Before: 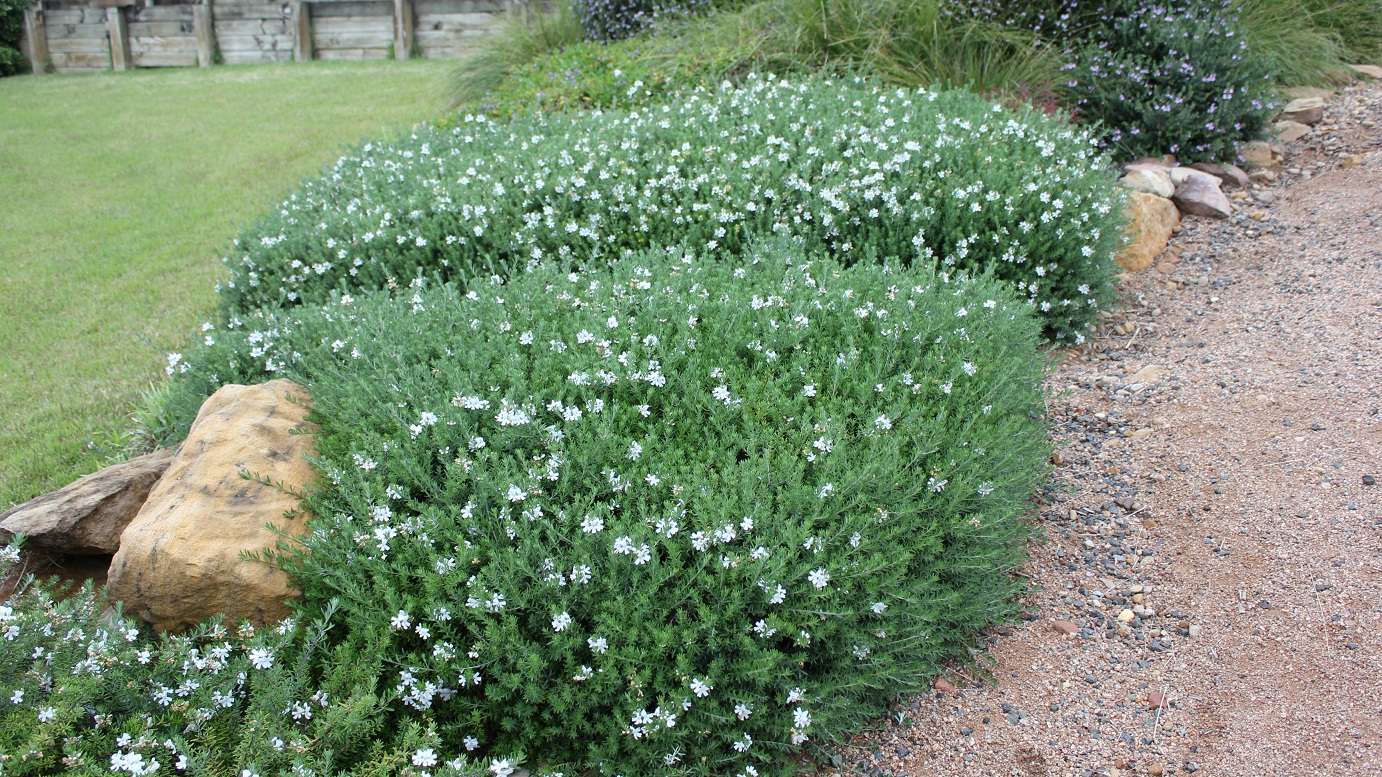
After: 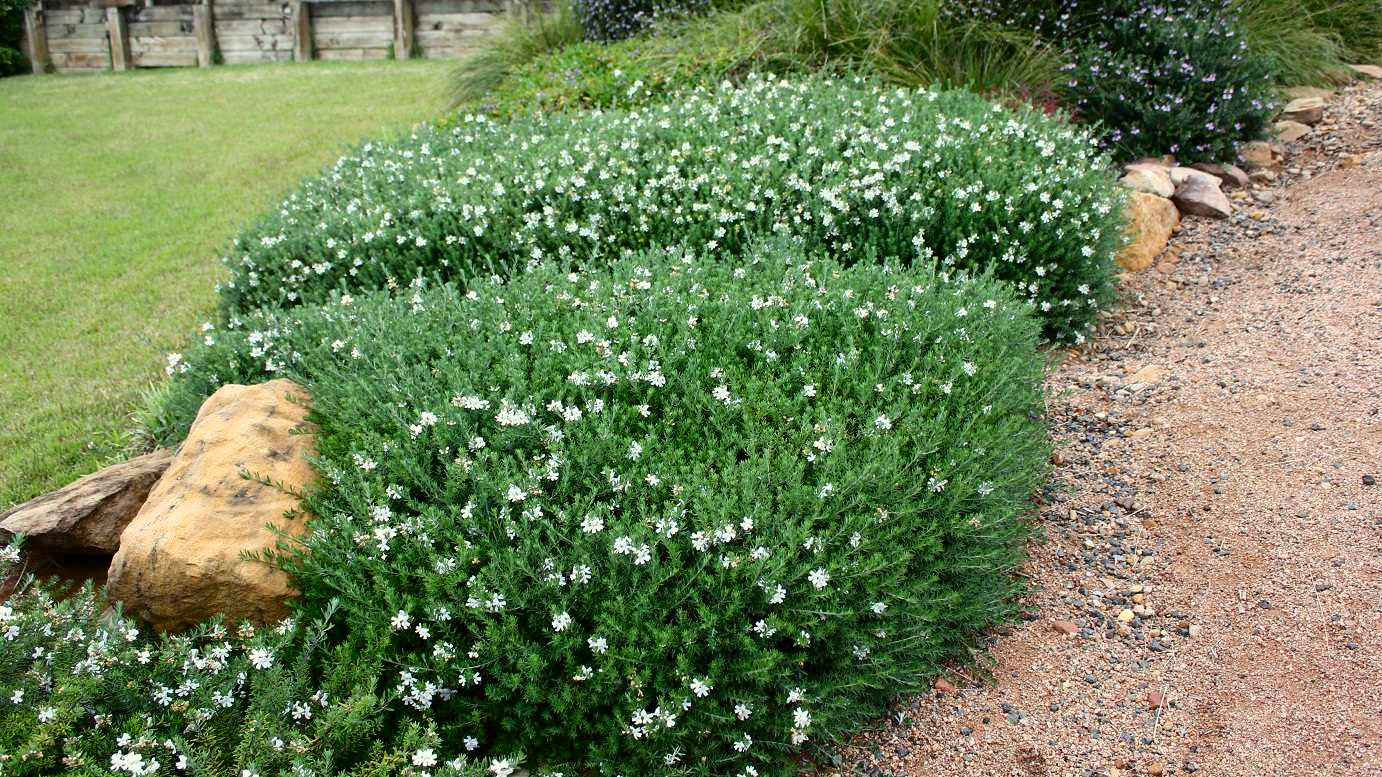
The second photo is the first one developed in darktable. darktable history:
white balance: red 1.045, blue 0.932
contrast brightness saturation: contrast 0.19, brightness -0.11, saturation 0.21
